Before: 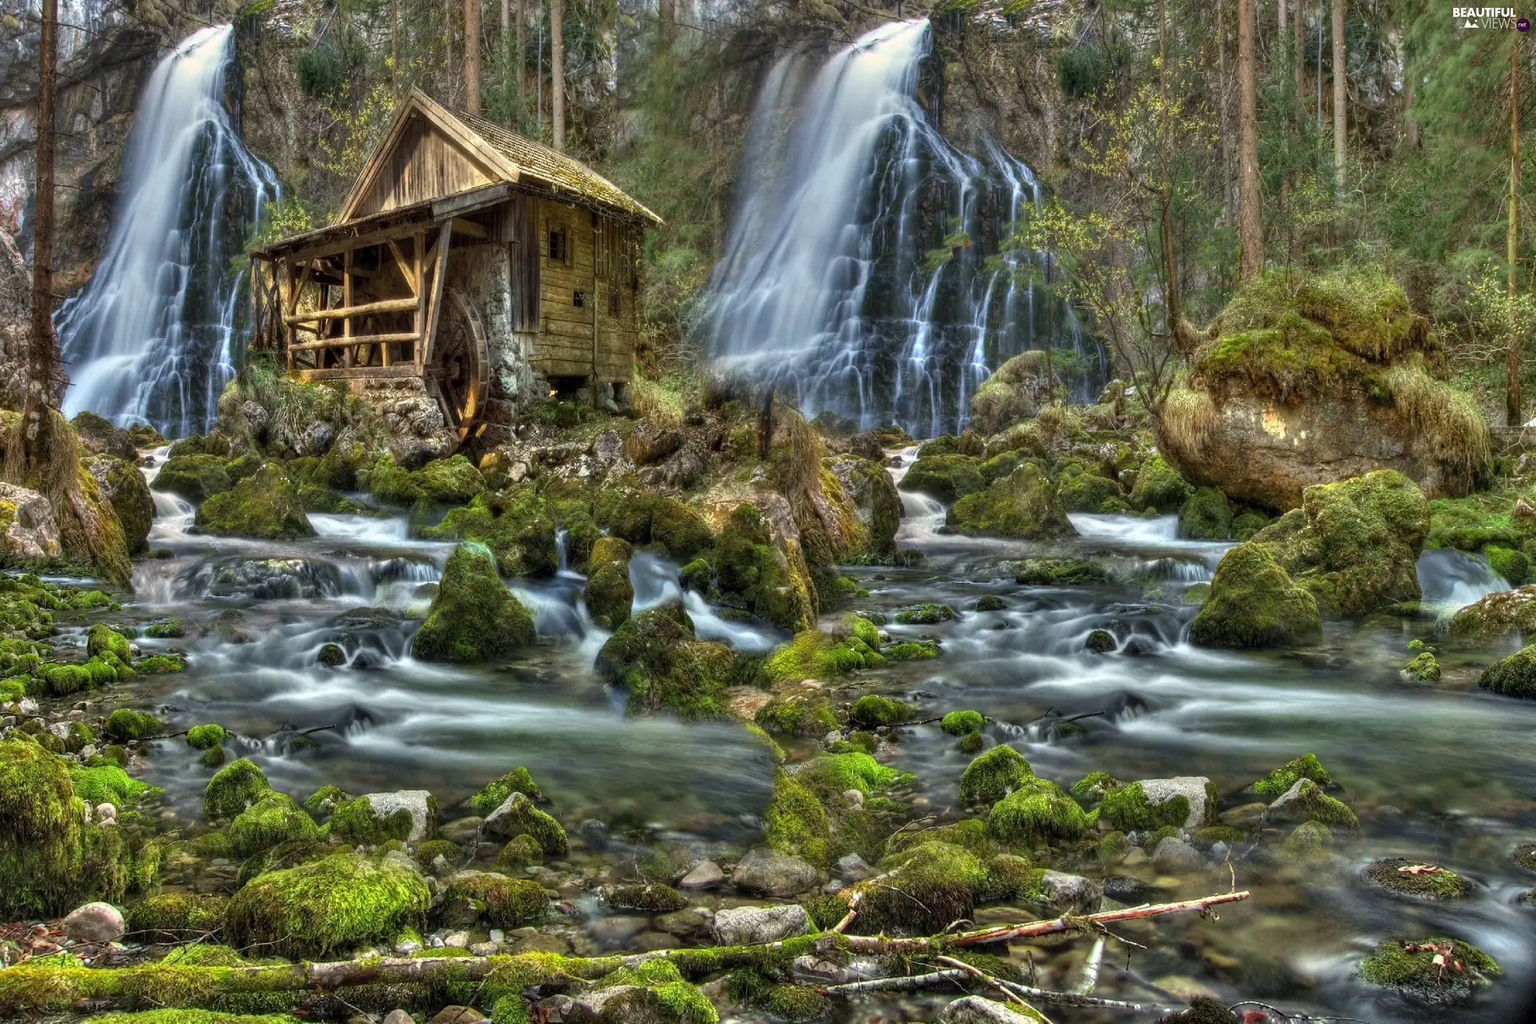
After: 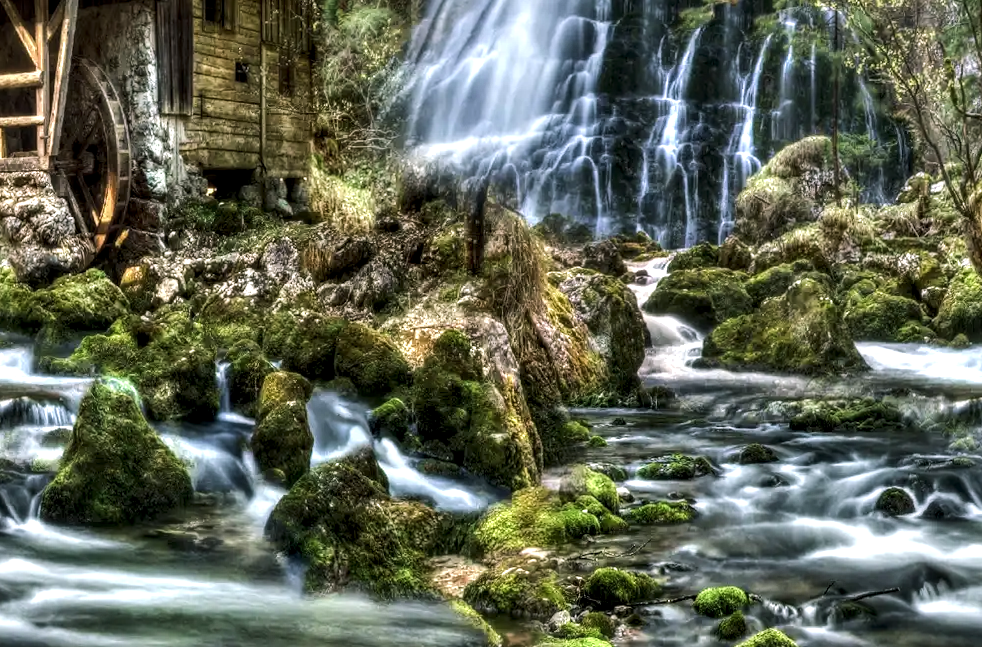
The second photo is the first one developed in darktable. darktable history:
rotate and perspective: lens shift (vertical) 0.048, lens shift (horizontal) -0.024, automatic cropping off
color balance rgb: shadows lift › chroma 2%, shadows lift › hue 135.47°, highlights gain › chroma 2%, highlights gain › hue 291.01°, global offset › luminance 0.5%, perceptual saturation grading › global saturation -10.8%, perceptual saturation grading › highlights -26.83%, perceptual saturation grading › shadows 21.25%, perceptual brilliance grading › highlights 17.77%, perceptual brilliance grading › mid-tones 31.71%, perceptual brilliance grading › shadows -31.01%, global vibrance 24.91%
local contrast: detail 150%
crop: left 25%, top 25%, right 25%, bottom 25%
tone equalizer: on, module defaults
